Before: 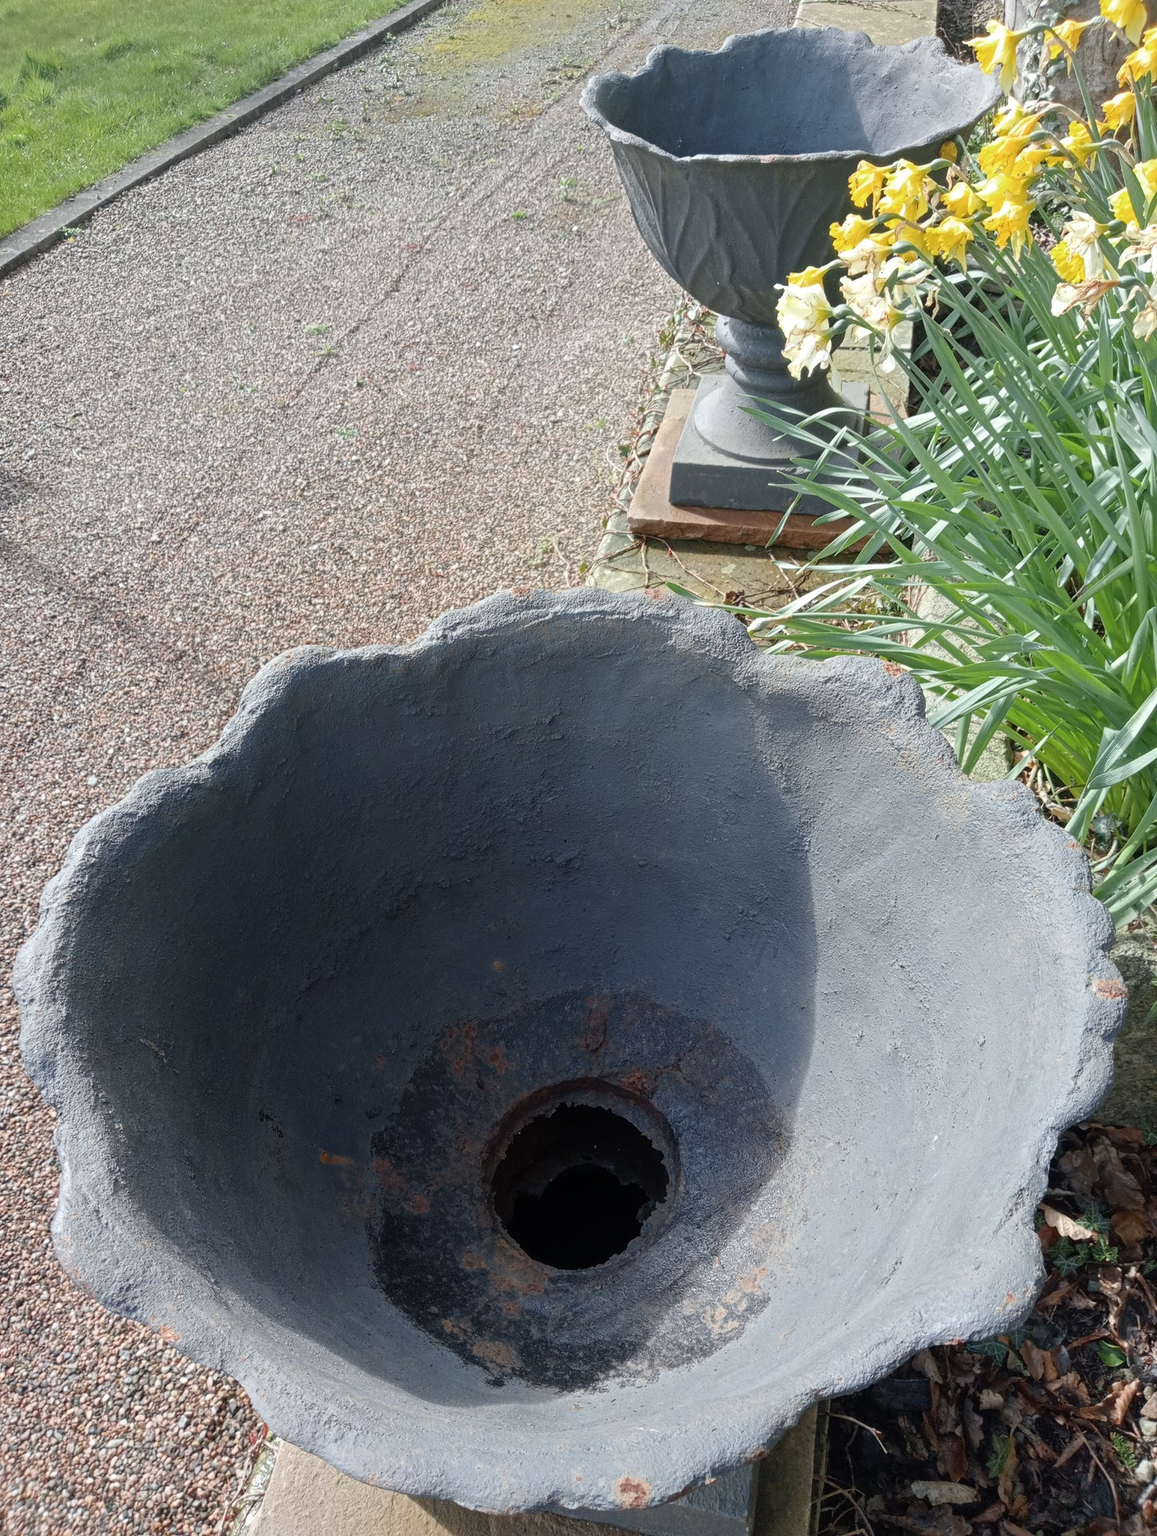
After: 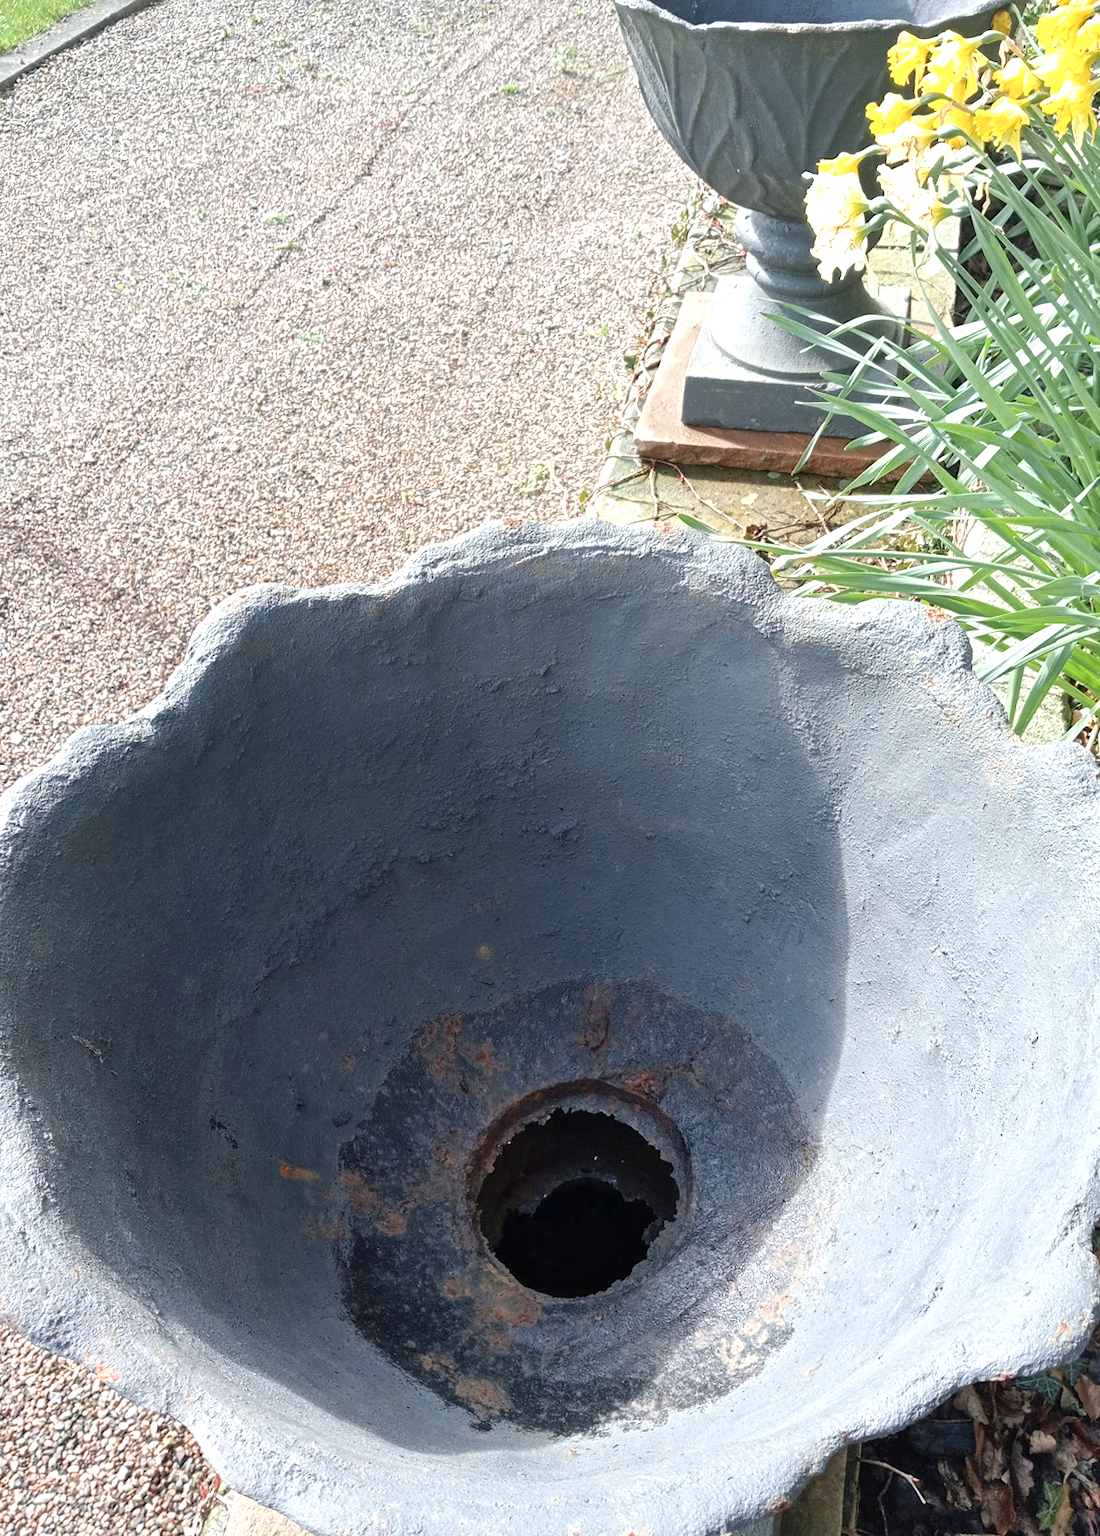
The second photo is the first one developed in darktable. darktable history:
crop: left 6.446%, top 8.188%, right 9.538%, bottom 3.548%
shadows and highlights: radius 44.78, white point adjustment 6.64, compress 79.65%, highlights color adjustment 78.42%, soften with gaussian
rotate and perspective: rotation 0.174°, lens shift (vertical) 0.013, lens shift (horizontal) 0.019, shear 0.001, automatic cropping original format, crop left 0.007, crop right 0.991, crop top 0.016, crop bottom 0.997
exposure: exposure 0.515 EV, compensate highlight preservation false
